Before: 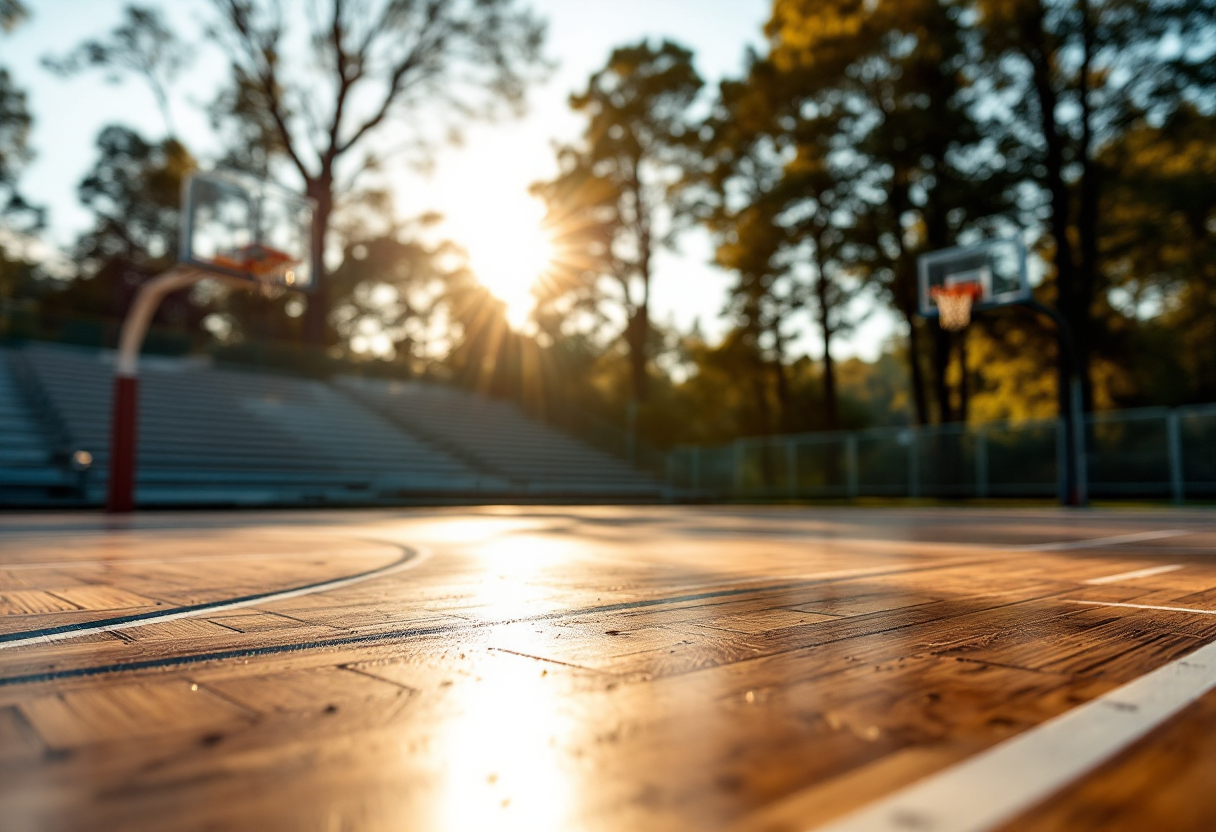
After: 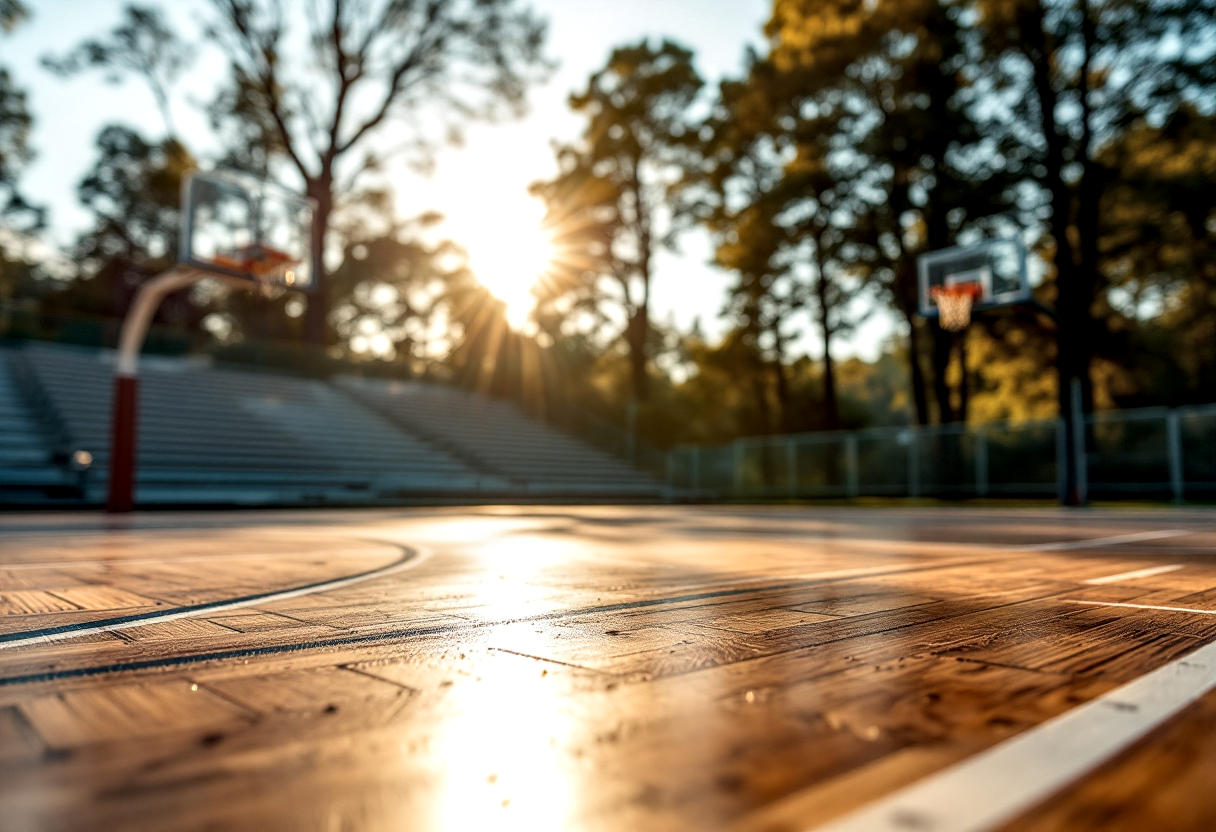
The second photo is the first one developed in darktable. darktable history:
local contrast: highlights 62%, detail 143%, midtone range 0.423
